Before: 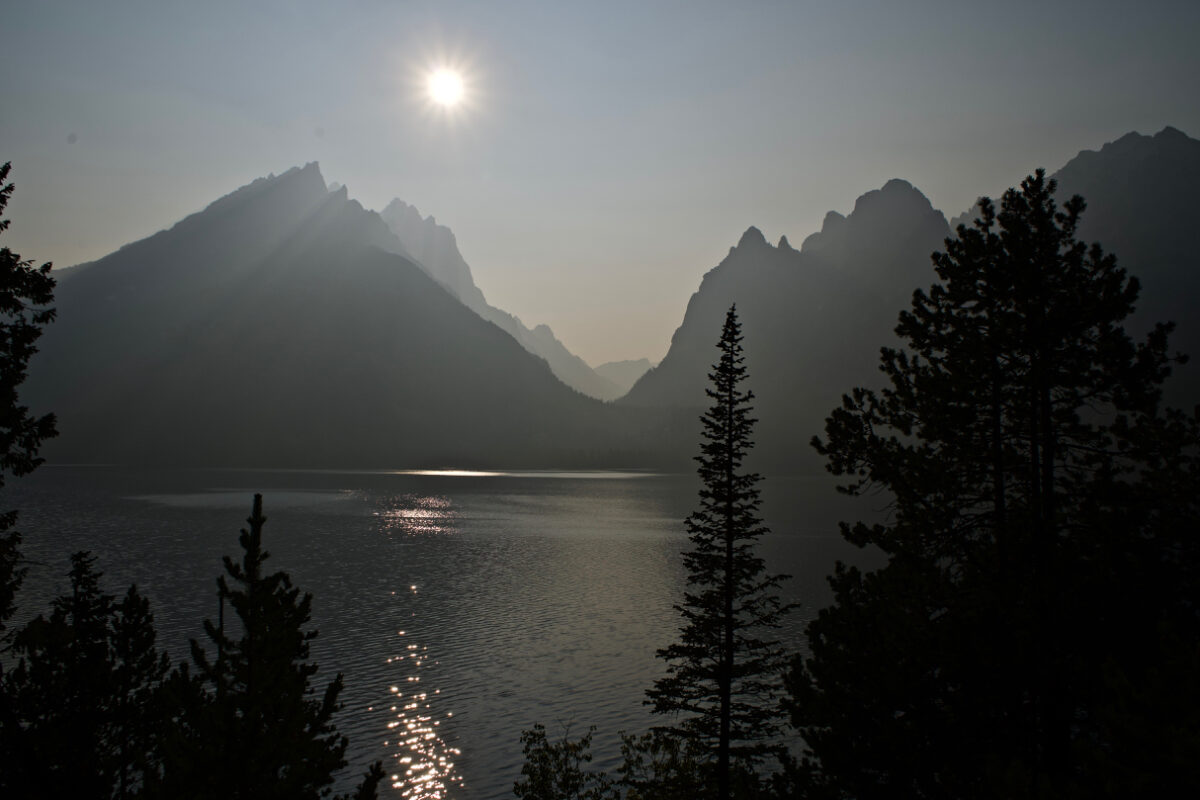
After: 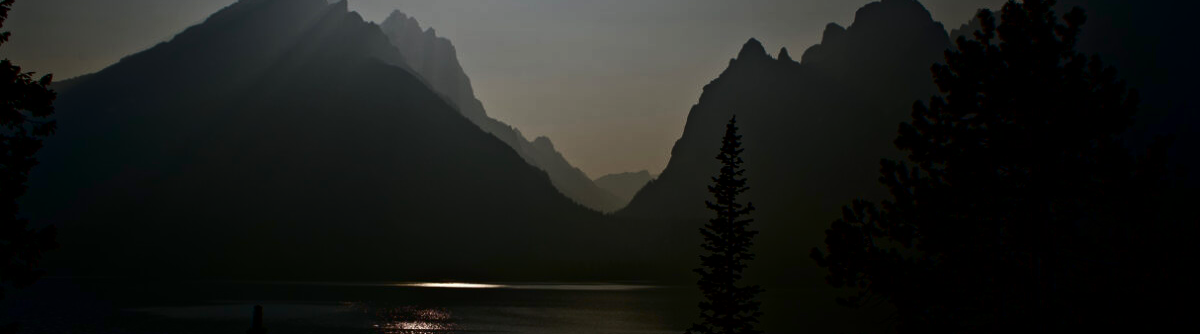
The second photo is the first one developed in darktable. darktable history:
contrast brightness saturation: contrast 0.087, brightness -0.596, saturation 0.169
crop and rotate: top 23.558%, bottom 34.619%
